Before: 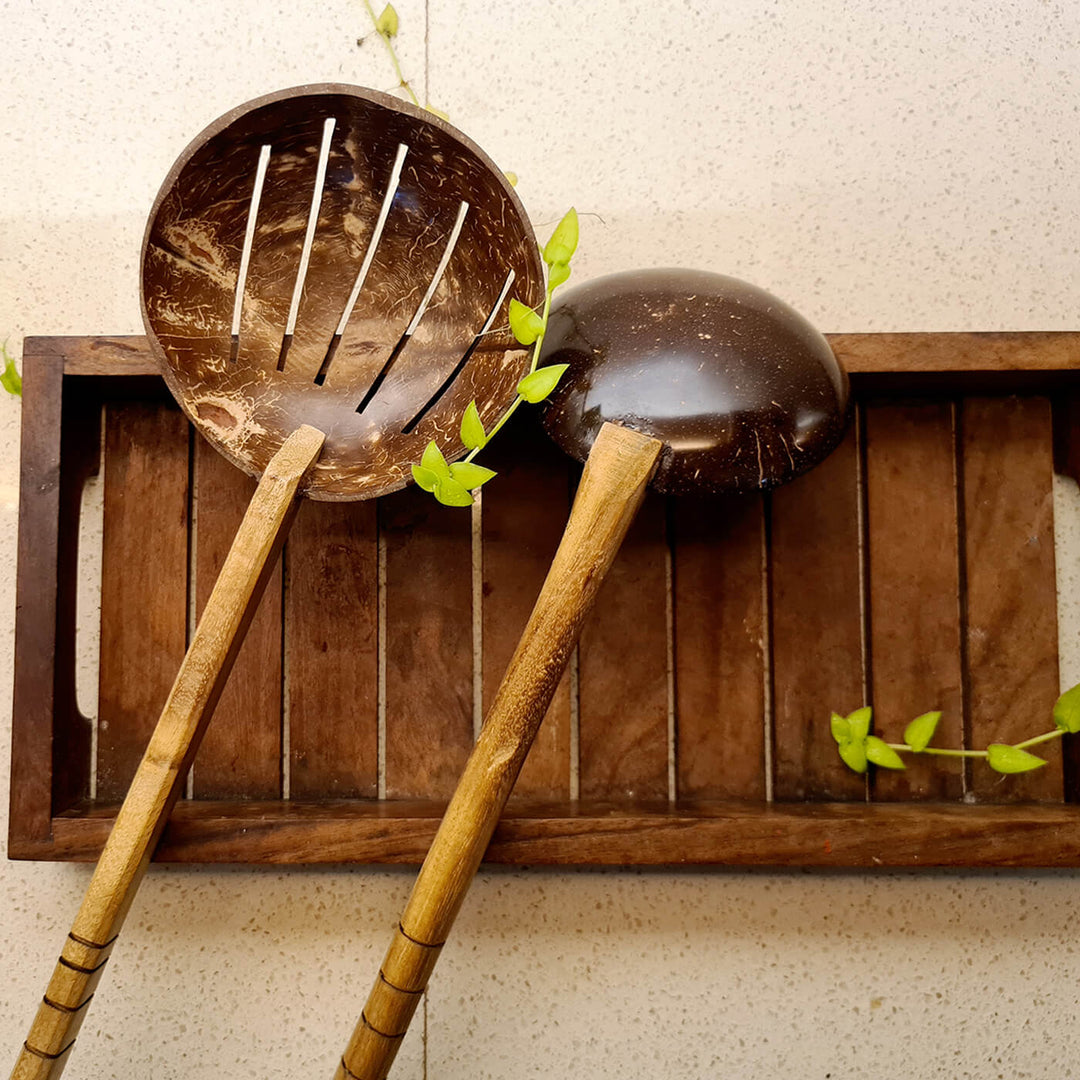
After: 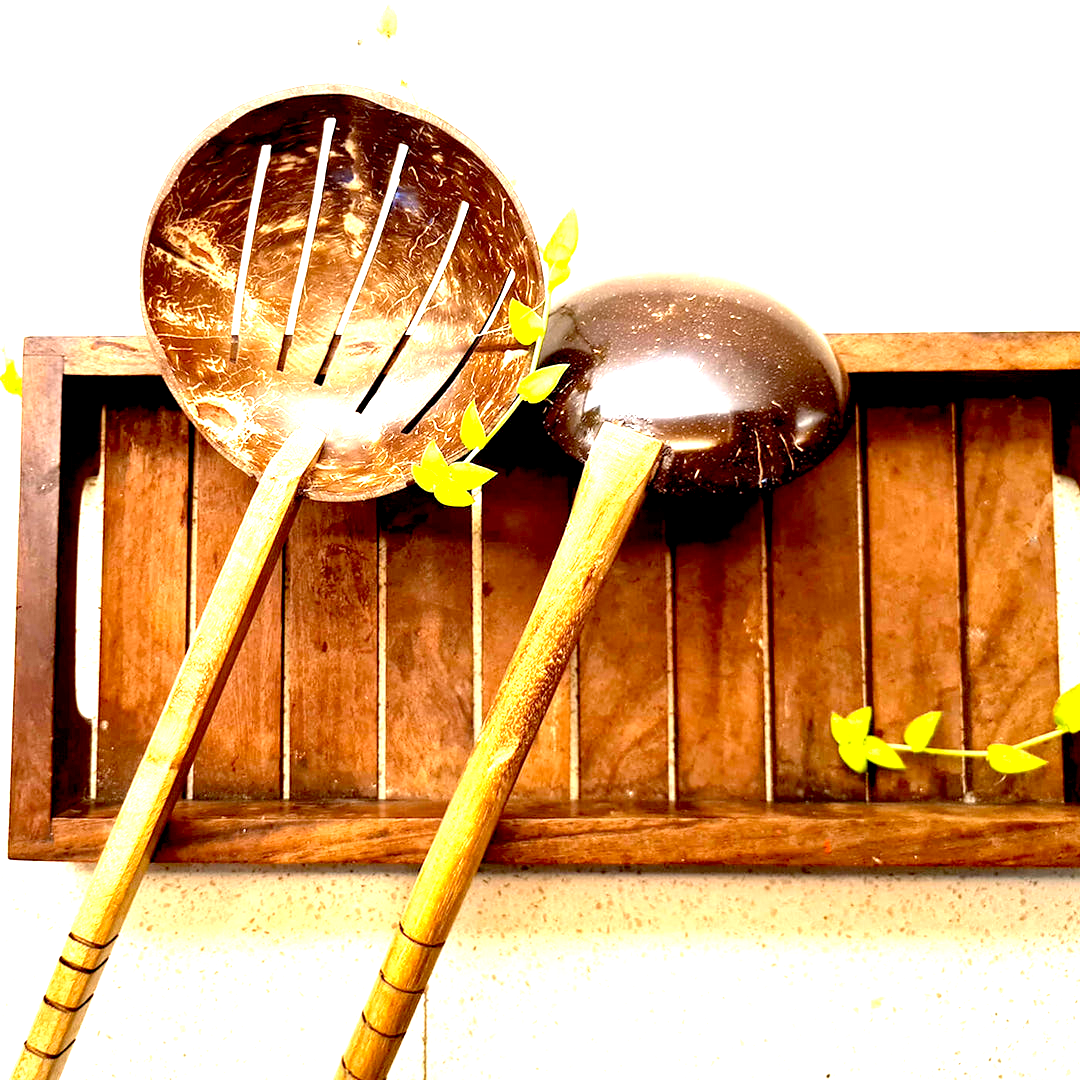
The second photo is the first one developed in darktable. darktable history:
exposure: black level correction 0.005, exposure 2.085 EV, compensate exposure bias true, compensate highlight preservation false
